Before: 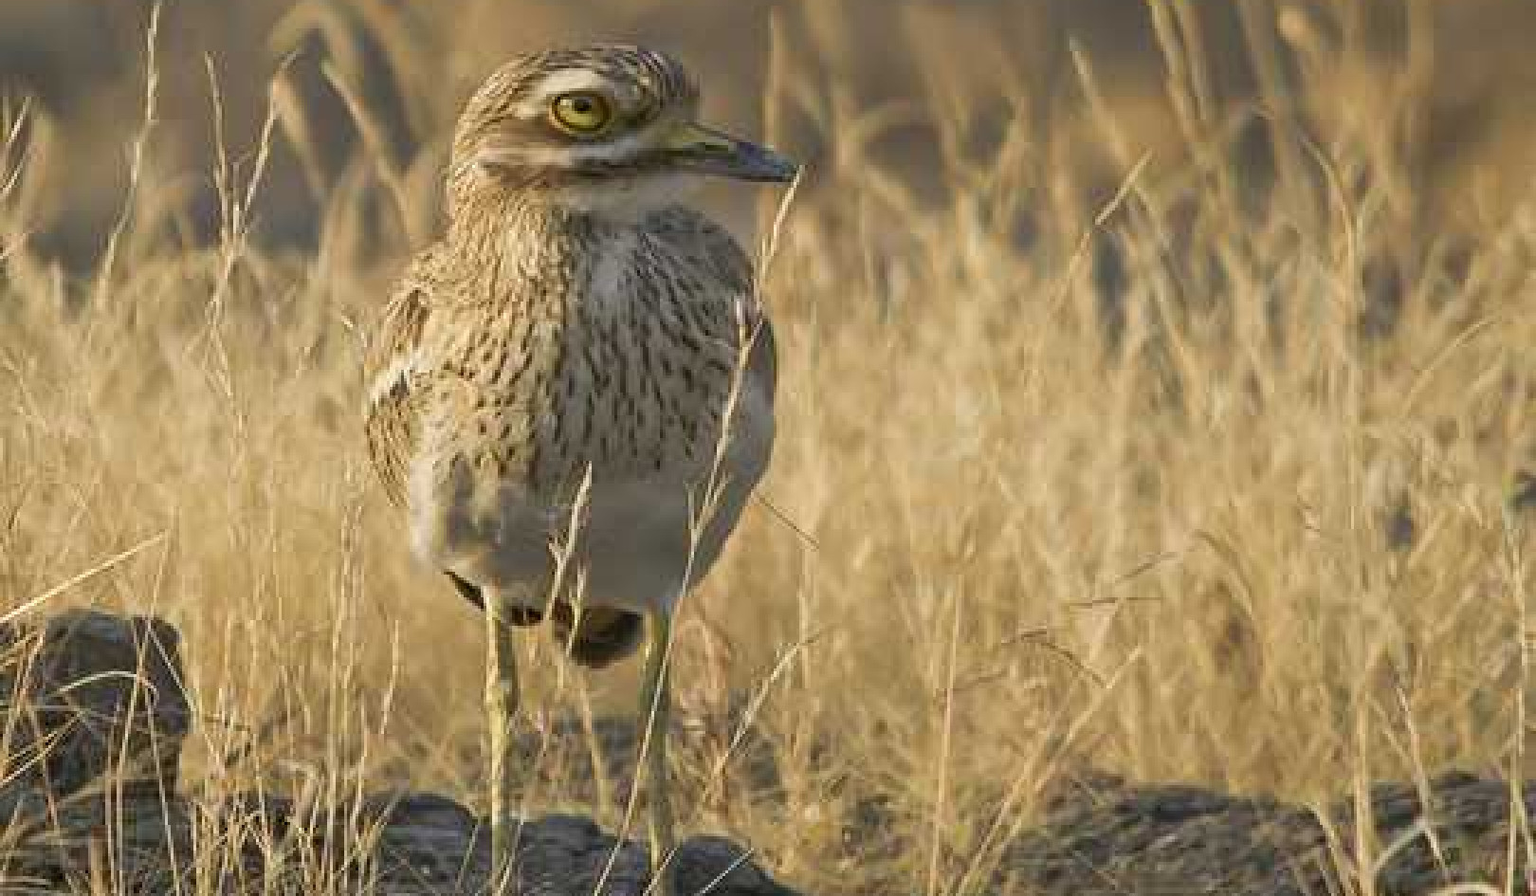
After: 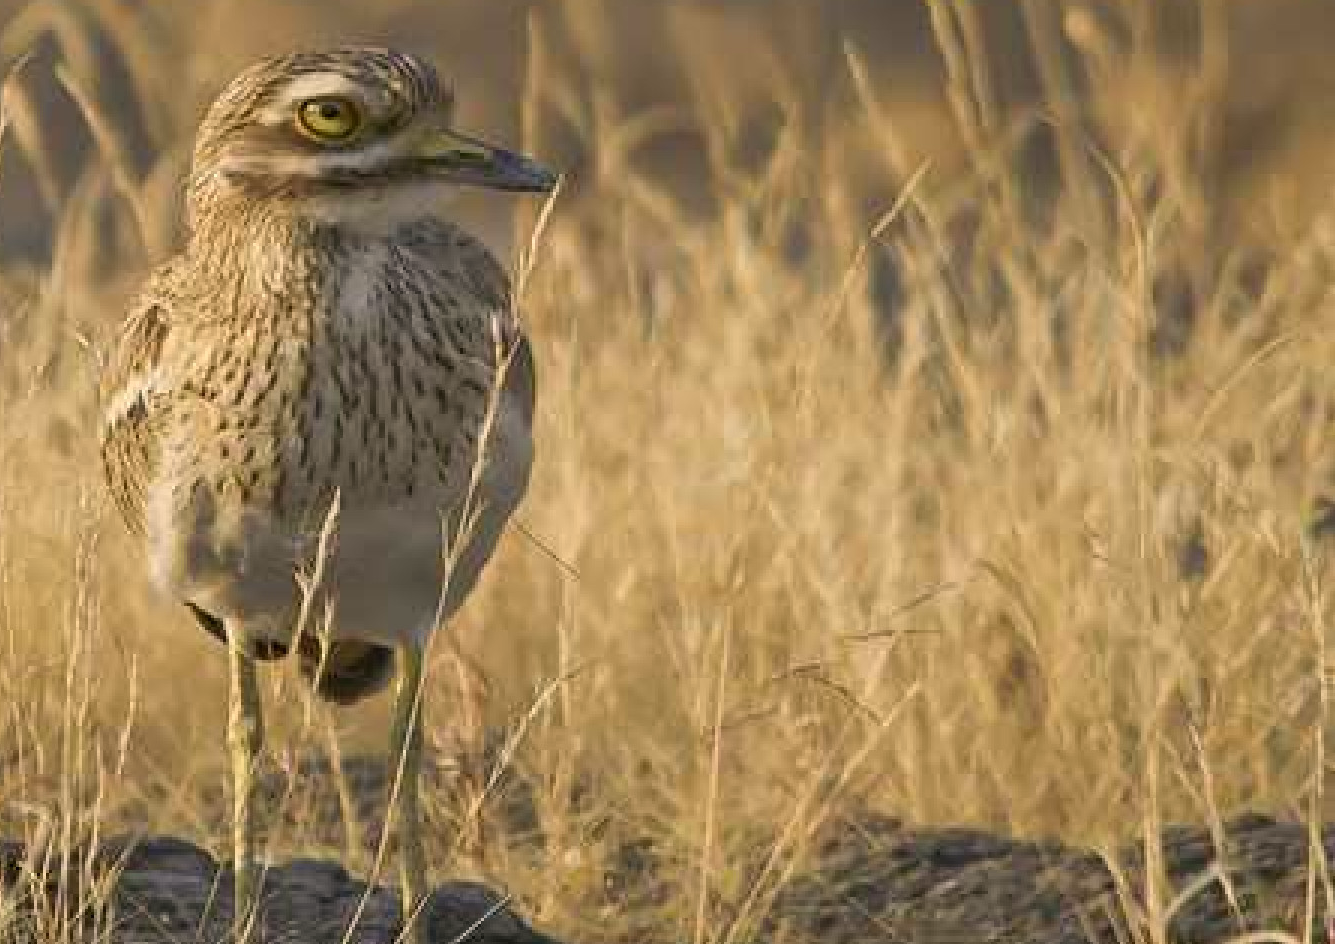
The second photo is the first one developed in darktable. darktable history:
crop: left 17.582%, bottom 0.031%
color correction: highlights a* 3.84, highlights b* 5.07
